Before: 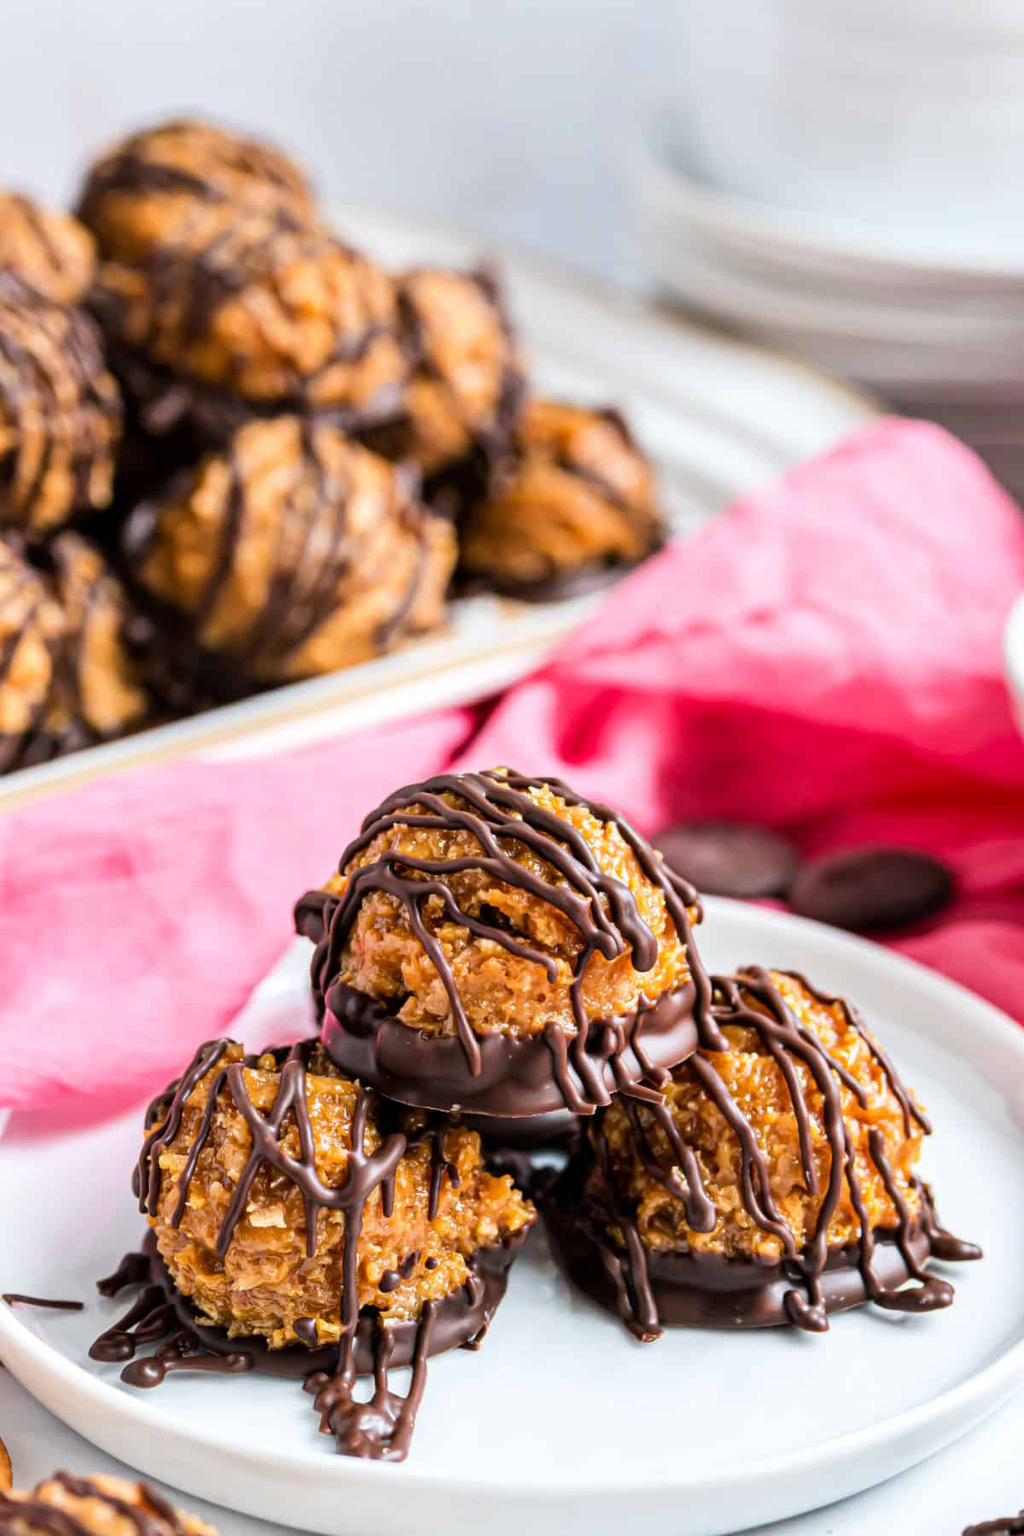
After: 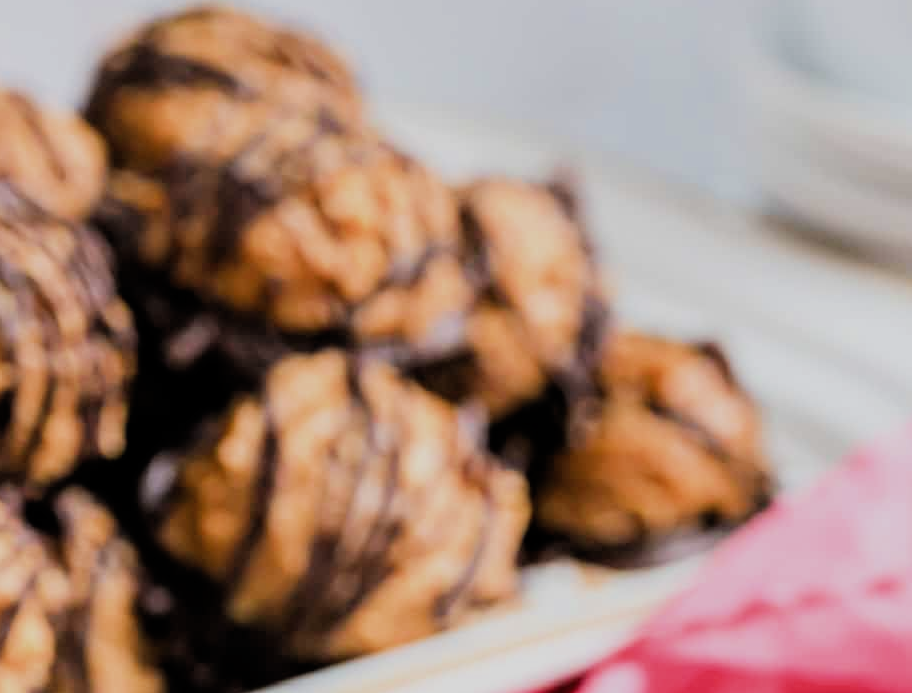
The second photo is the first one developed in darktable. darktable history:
filmic rgb: black relative exposure -7.65 EV, white relative exposure 4.56 EV, hardness 3.61, contrast 1.057, add noise in highlights 0, color science v3 (2019), use custom middle-gray values true, iterations of high-quality reconstruction 0, contrast in highlights soft
crop: left 0.55%, top 7.636%, right 23.366%, bottom 53.859%
